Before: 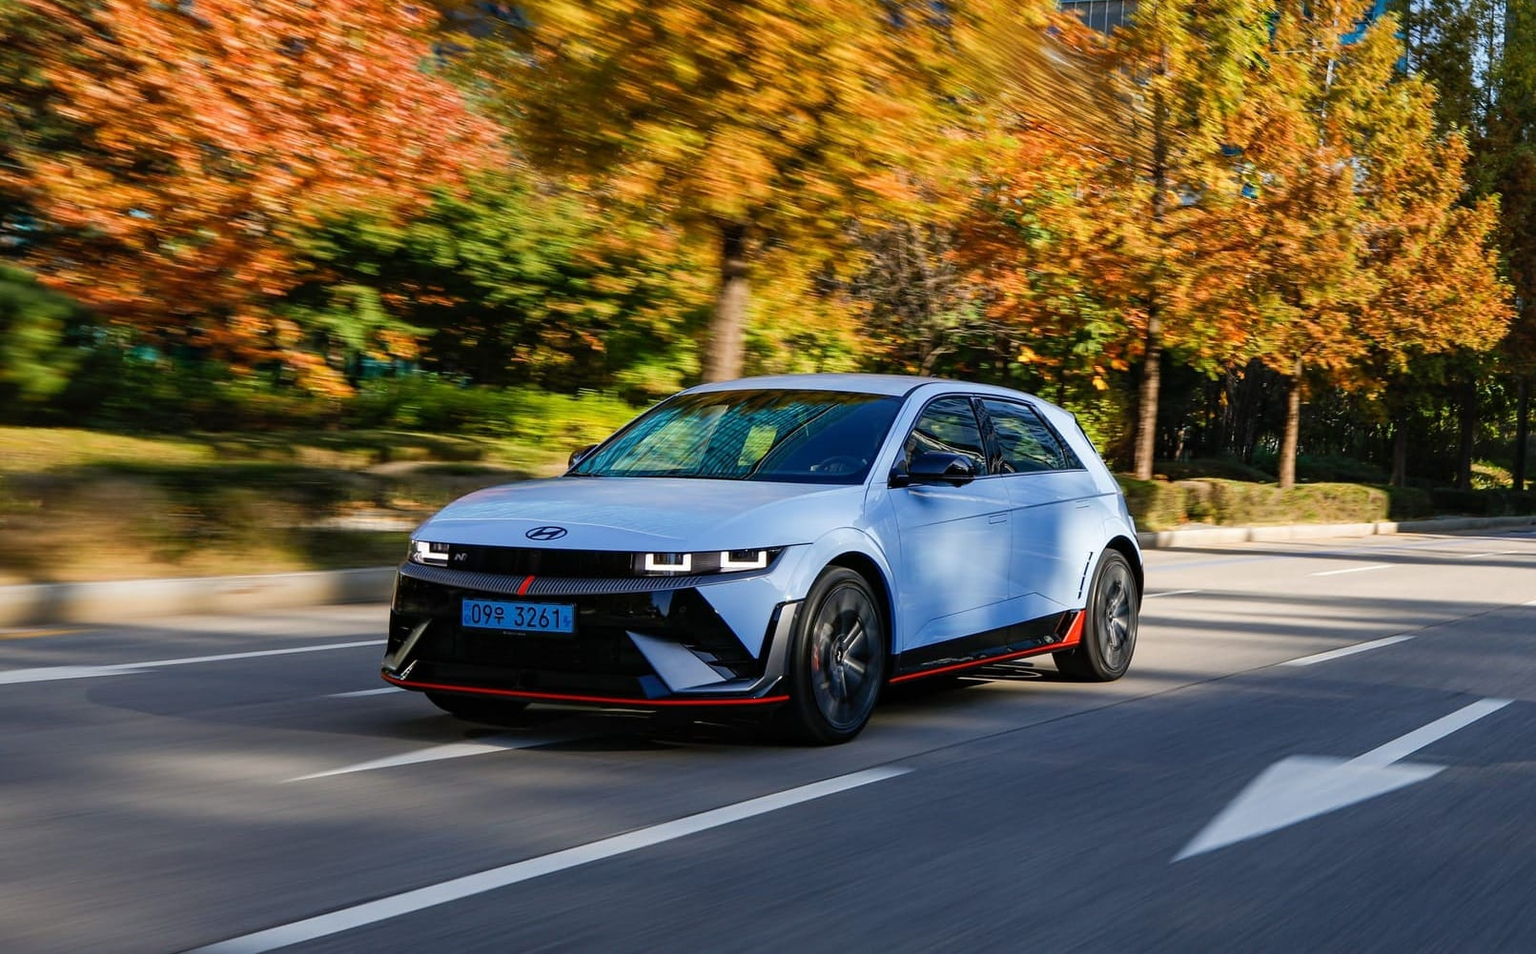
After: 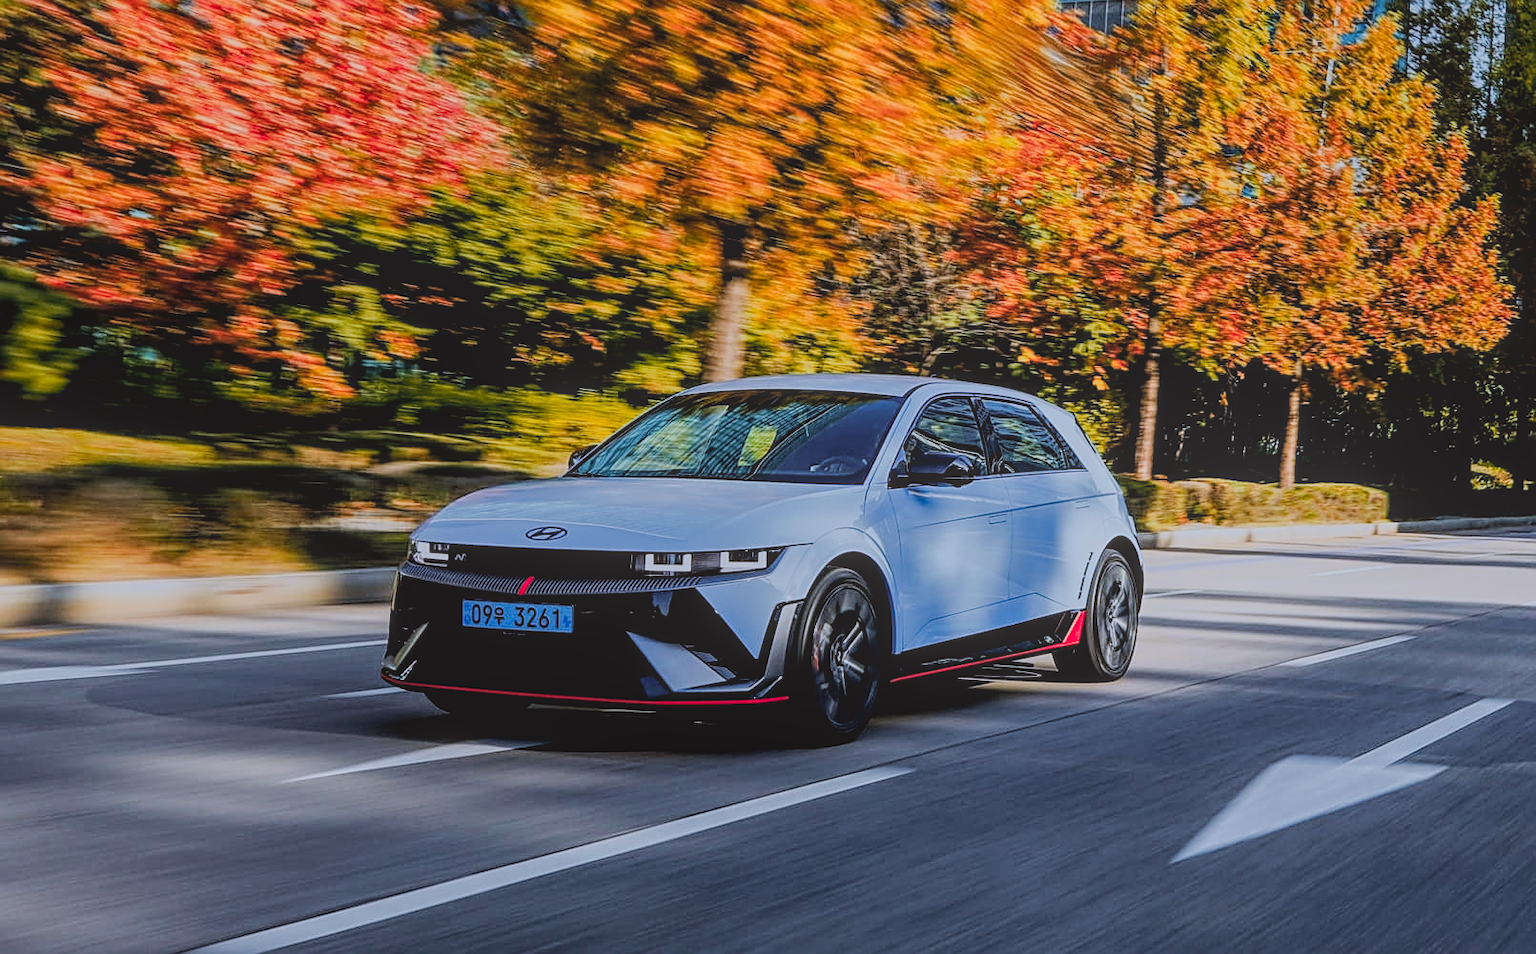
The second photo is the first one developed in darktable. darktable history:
white balance: red 0.931, blue 1.11
tone equalizer: -8 EV -0.75 EV, -7 EV -0.7 EV, -6 EV -0.6 EV, -5 EV -0.4 EV, -3 EV 0.4 EV, -2 EV 0.6 EV, -1 EV 0.7 EV, +0 EV 0.75 EV, edges refinement/feathering 500, mask exposure compensation -1.57 EV, preserve details no
color zones: curves: ch1 [(0.239, 0.552) (0.75, 0.5)]; ch2 [(0.25, 0.462) (0.749, 0.457)], mix 25.94%
sharpen: on, module defaults
filmic rgb: black relative exposure -6.82 EV, white relative exposure 5.89 EV, hardness 2.71
local contrast: highlights 73%, shadows 15%, midtone range 0.197
tone curve: curves: ch0 [(0.013, 0) (0.061, 0.068) (0.239, 0.256) (0.502, 0.505) (0.683, 0.676) (0.761, 0.773) (0.858, 0.858) (0.987, 0.945)]; ch1 [(0, 0) (0.172, 0.123) (0.304, 0.288) (0.414, 0.44) (0.472, 0.473) (0.502, 0.508) (0.521, 0.528) (0.583, 0.595) (0.654, 0.673) (0.728, 0.761) (1, 1)]; ch2 [(0, 0) (0.411, 0.424) (0.485, 0.476) (0.502, 0.502) (0.553, 0.557) (0.57, 0.576) (1, 1)], color space Lab, independent channels, preserve colors none
